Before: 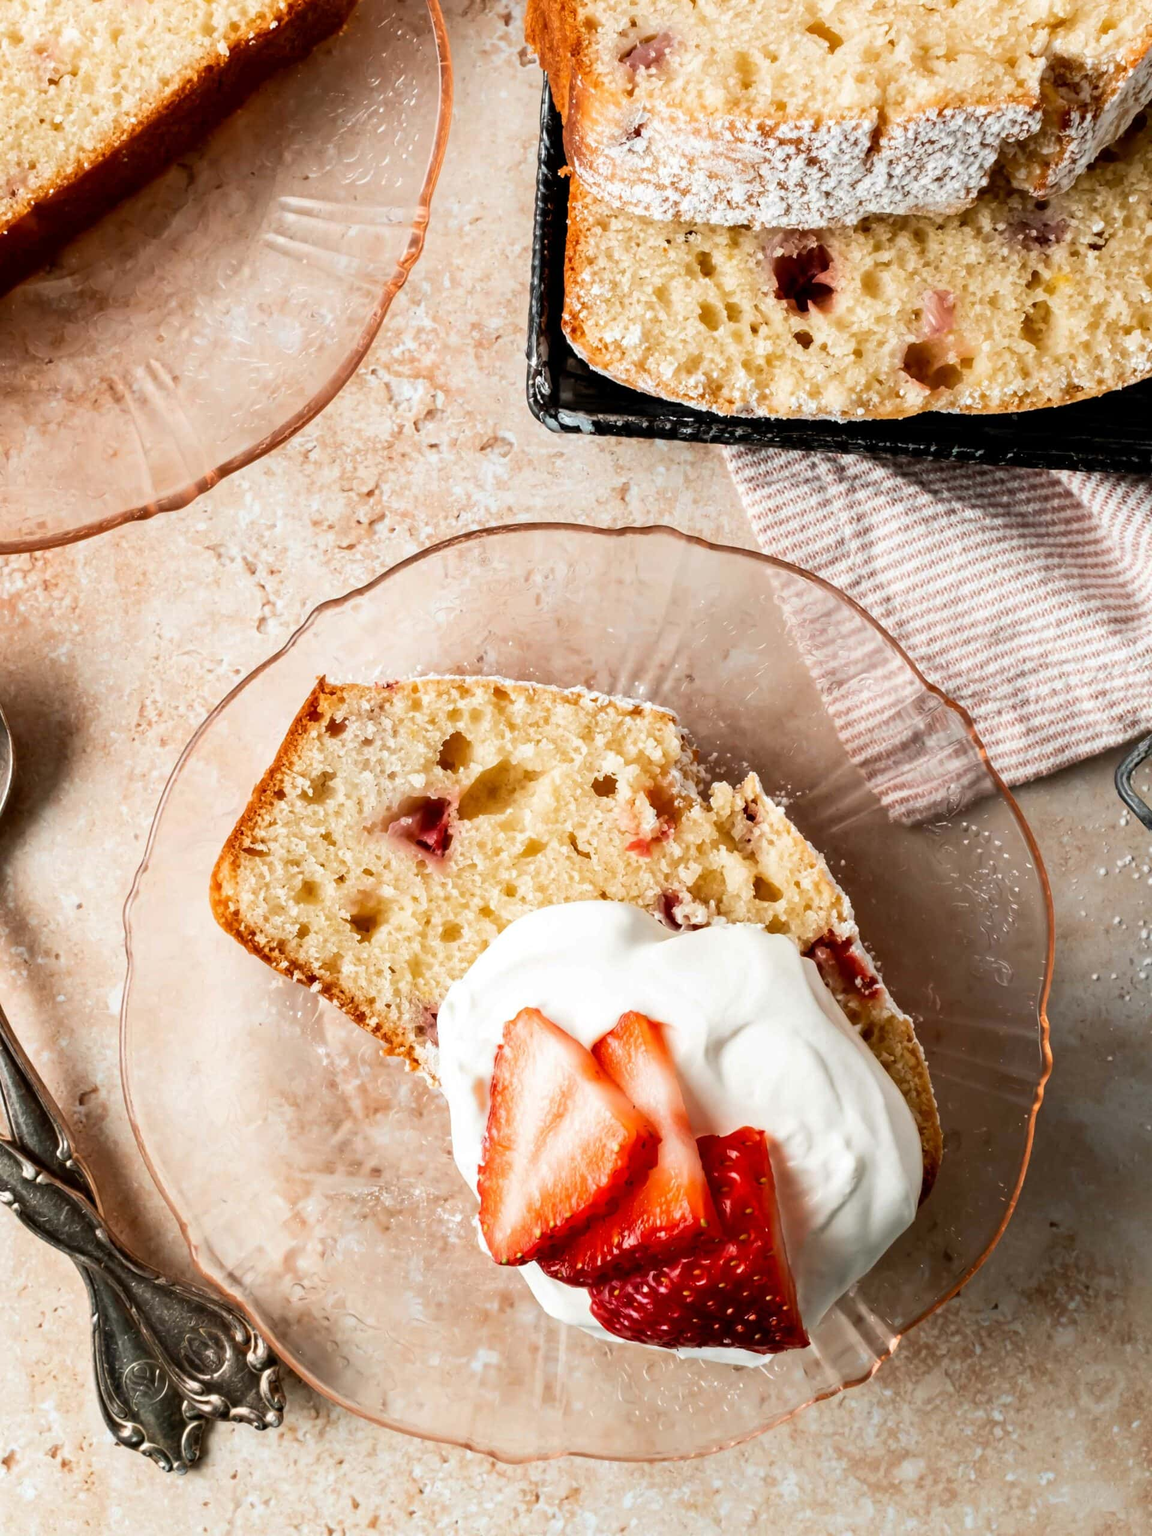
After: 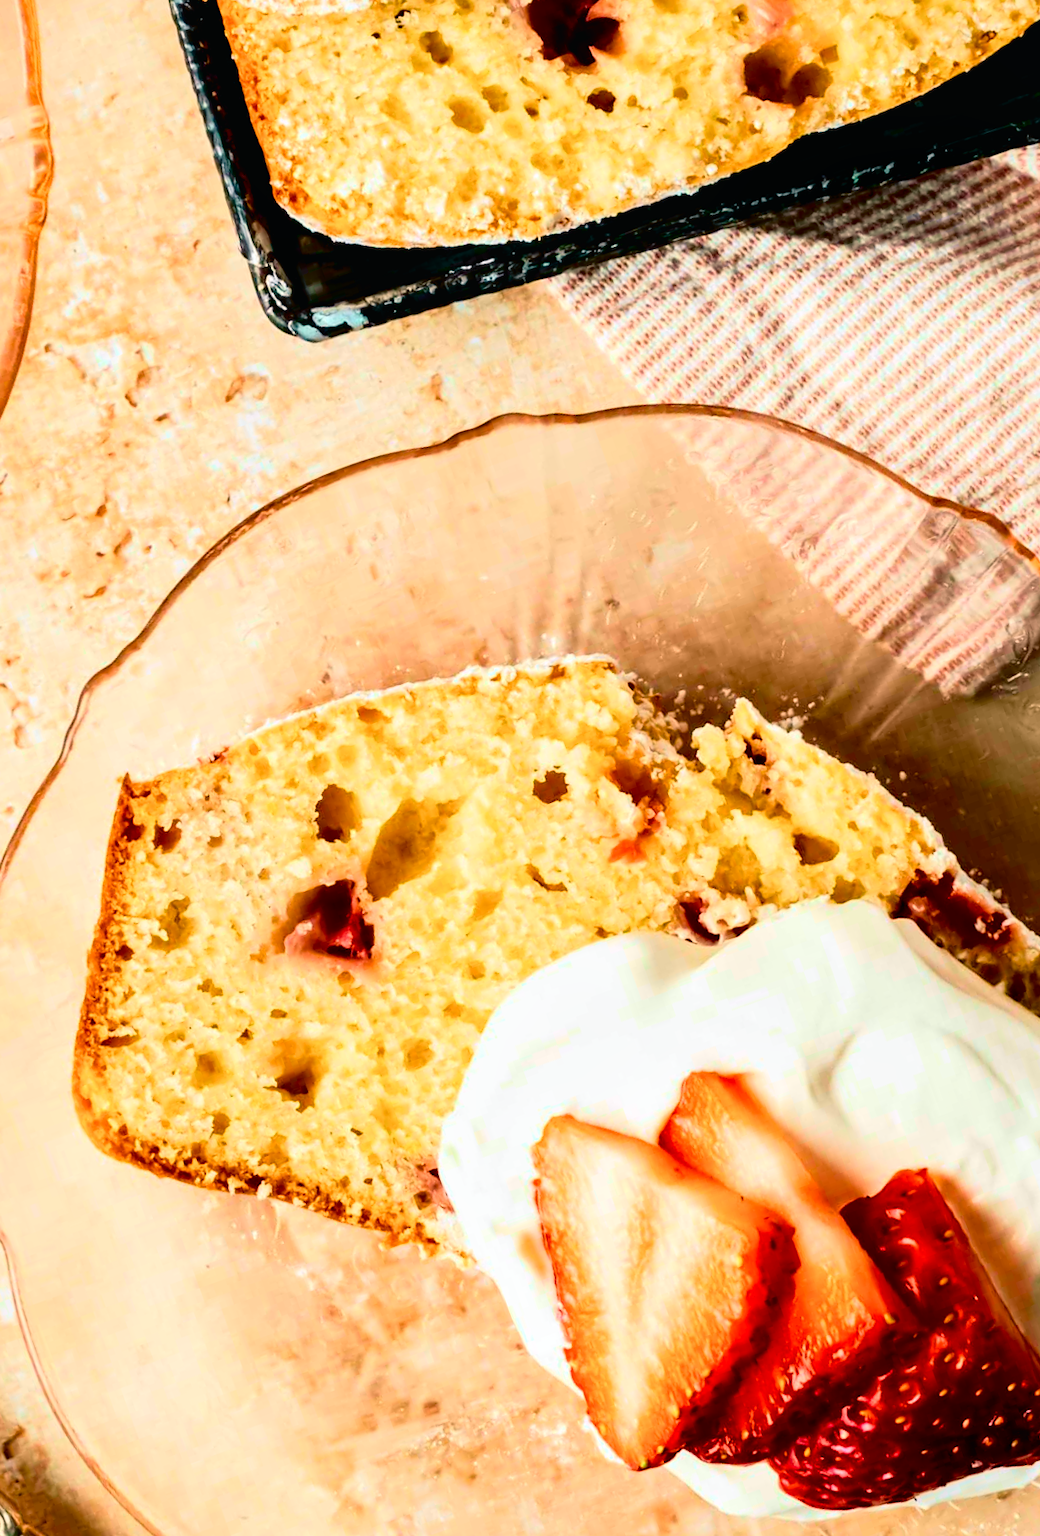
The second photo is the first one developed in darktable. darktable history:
crop and rotate: angle 19.74°, left 6.735%, right 3.951%, bottom 1.074%
color balance rgb: shadows lift › chroma 5.588%, shadows lift › hue 239.37°, linear chroma grading › shadows -39.473%, linear chroma grading › highlights 39.921%, linear chroma grading › global chroma 44.717%, linear chroma grading › mid-tones -29.808%, perceptual saturation grading › global saturation 20%, perceptual saturation grading › highlights -50.145%, perceptual saturation grading › shadows 31.052%, global vibrance 20%
tone curve: curves: ch0 [(0, 0.014) (0.17, 0.099) (0.392, 0.438) (0.725, 0.828) (0.872, 0.918) (1, 0.981)]; ch1 [(0, 0) (0.402, 0.36) (0.488, 0.466) (0.5, 0.499) (0.515, 0.515) (0.574, 0.595) (0.619, 0.65) (0.701, 0.725) (1, 1)]; ch2 [(0, 0) (0.432, 0.422) (0.486, 0.49) (0.503, 0.503) (0.523, 0.554) (0.562, 0.606) (0.644, 0.694) (0.717, 0.753) (1, 0.991)], color space Lab, independent channels, preserve colors none
exposure: black level correction 0.001, compensate highlight preservation false
color calibration: illuminant same as pipeline (D50), adaptation XYZ, x 0.346, y 0.358, temperature 5020.41 K
local contrast: mode bilateral grid, contrast 19, coarseness 49, detail 119%, midtone range 0.2
